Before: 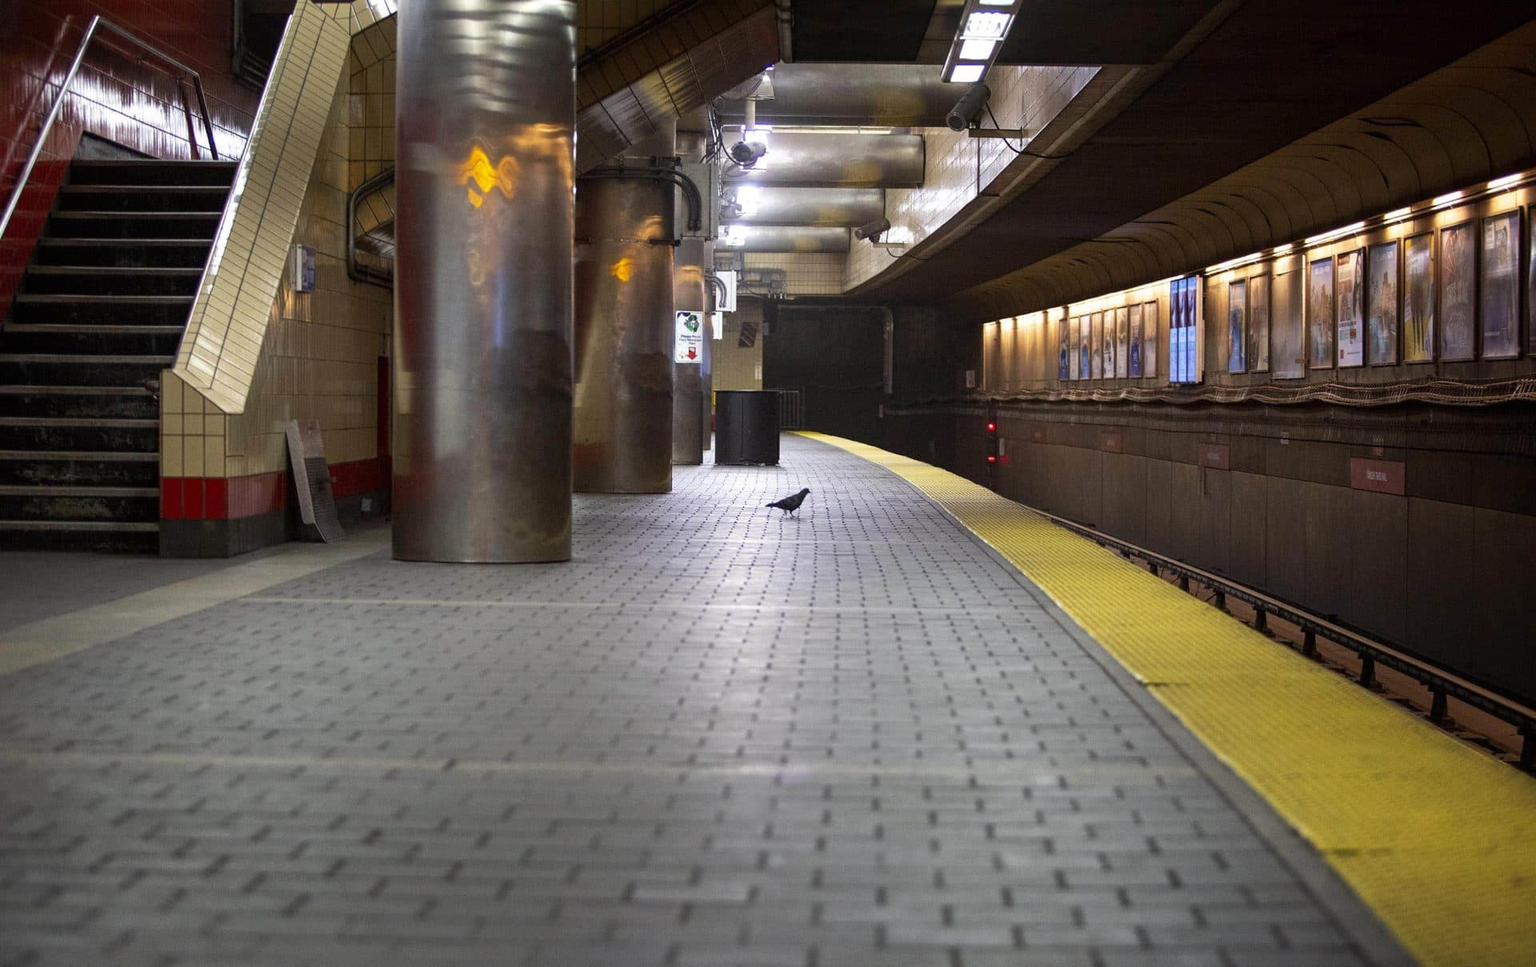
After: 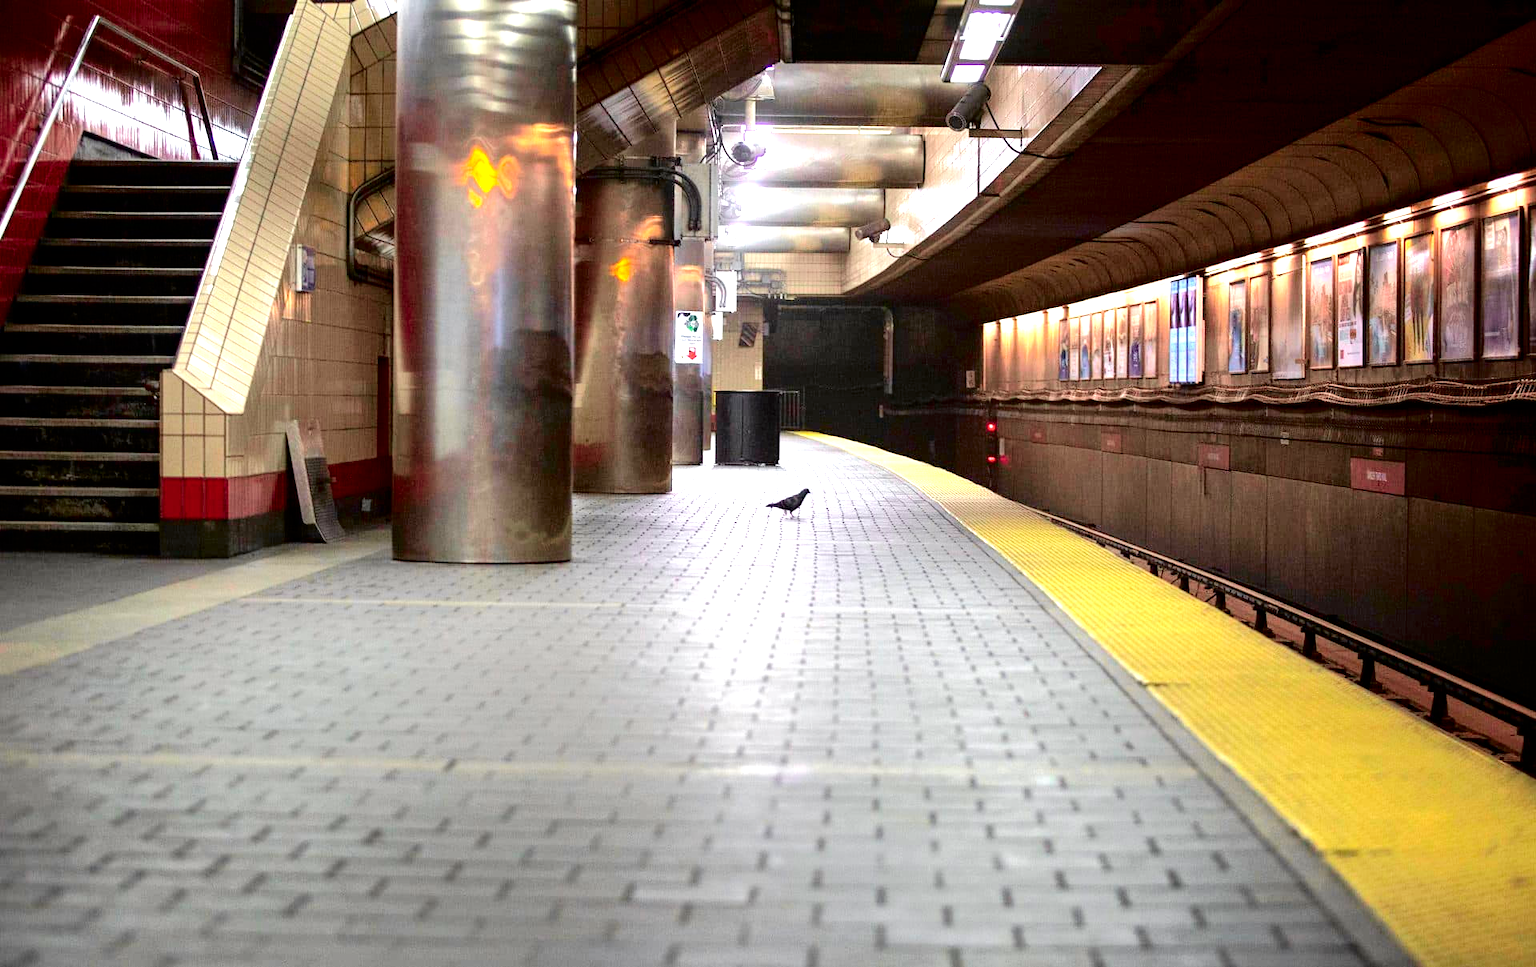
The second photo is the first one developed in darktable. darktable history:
exposure: black level correction 0, exposure 1.1 EV, compensate highlight preservation false
tone curve: curves: ch0 [(0.003, 0) (0.066, 0.017) (0.163, 0.09) (0.264, 0.238) (0.395, 0.421) (0.517, 0.56) (0.688, 0.743) (0.791, 0.814) (1, 1)]; ch1 [(0, 0) (0.164, 0.115) (0.337, 0.332) (0.39, 0.398) (0.464, 0.461) (0.501, 0.5) (0.507, 0.503) (0.534, 0.537) (0.577, 0.59) (0.652, 0.681) (0.733, 0.749) (0.811, 0.796) (1, 1)]; ch2 [(0, 0) (0.337, 0.382) (0.464, 0.476) (0.501, 0.502) (0.527, 0.54) (0.551, 0.565) (0.6, 0.59) (0.687, 0.675) (1, 1)], color space Lab, independent channels, preserve colors none
